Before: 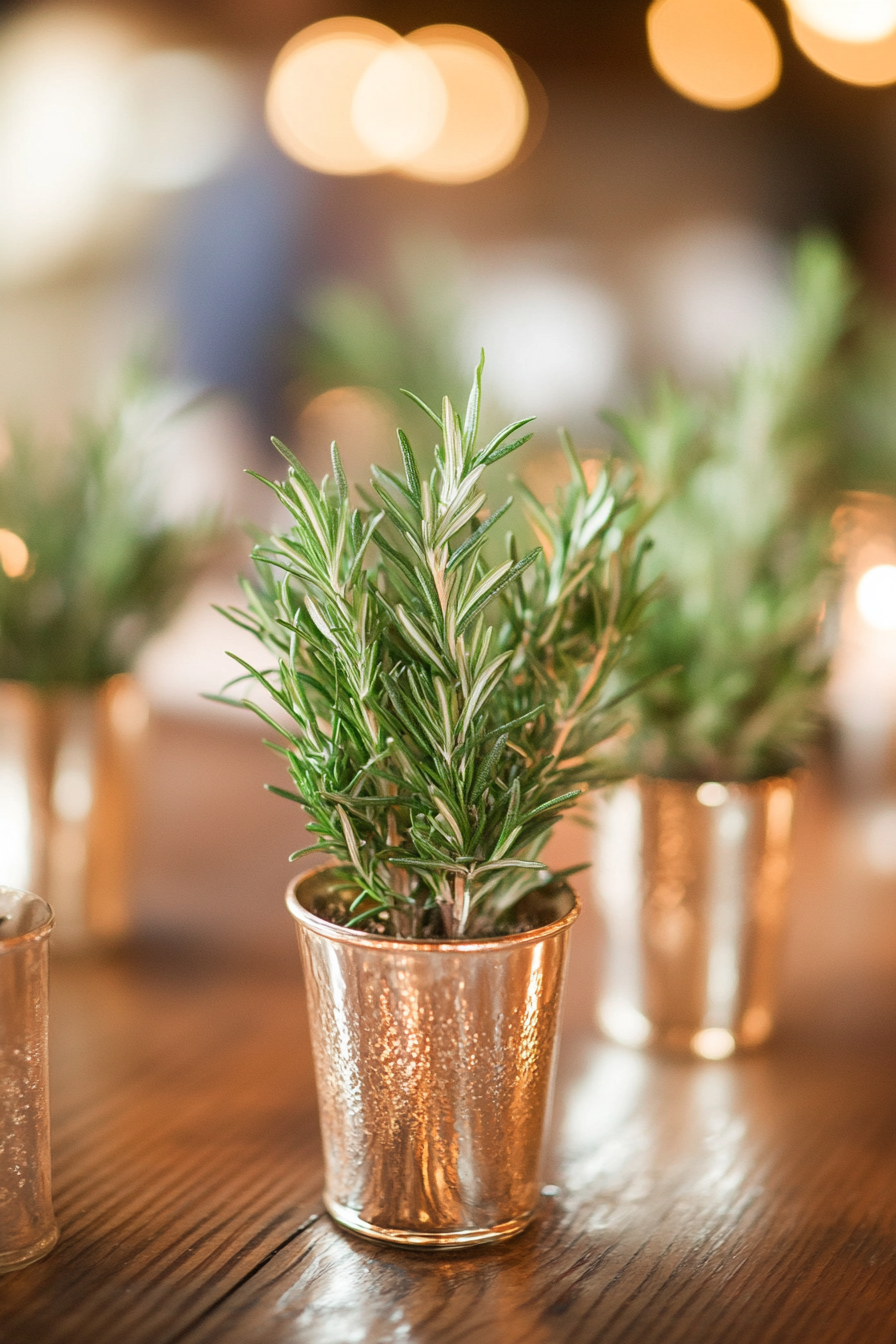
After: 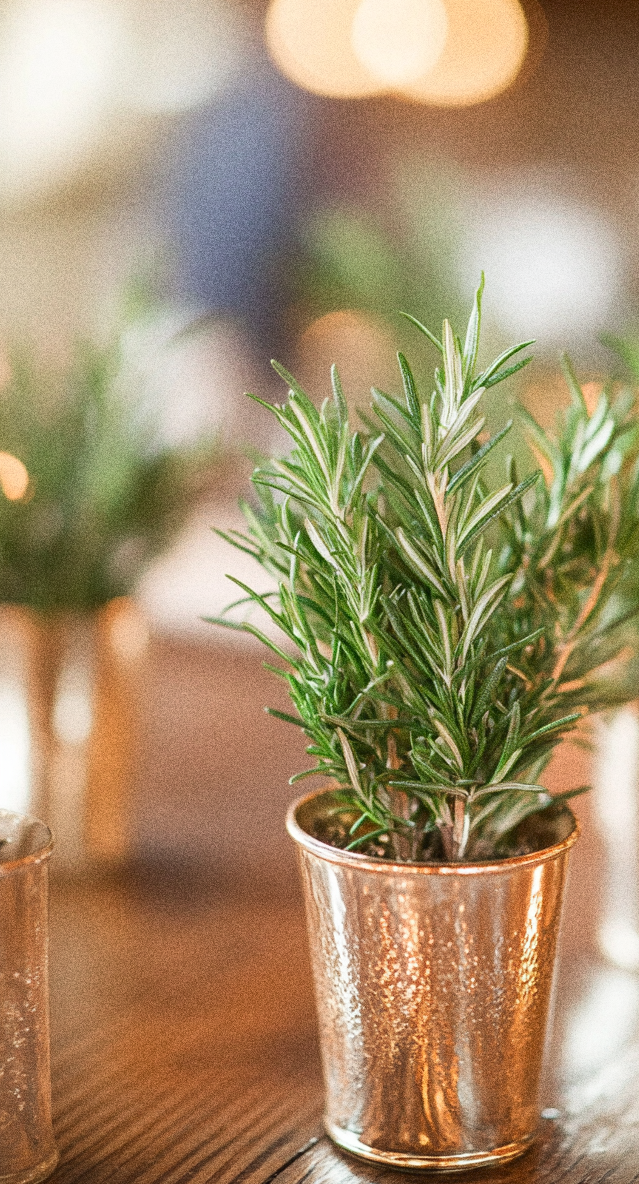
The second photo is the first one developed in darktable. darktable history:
white balance: emerald 1
crop: top 5.803%, right 27.864%, bottom 5.804%
grain: strength 49.07%
